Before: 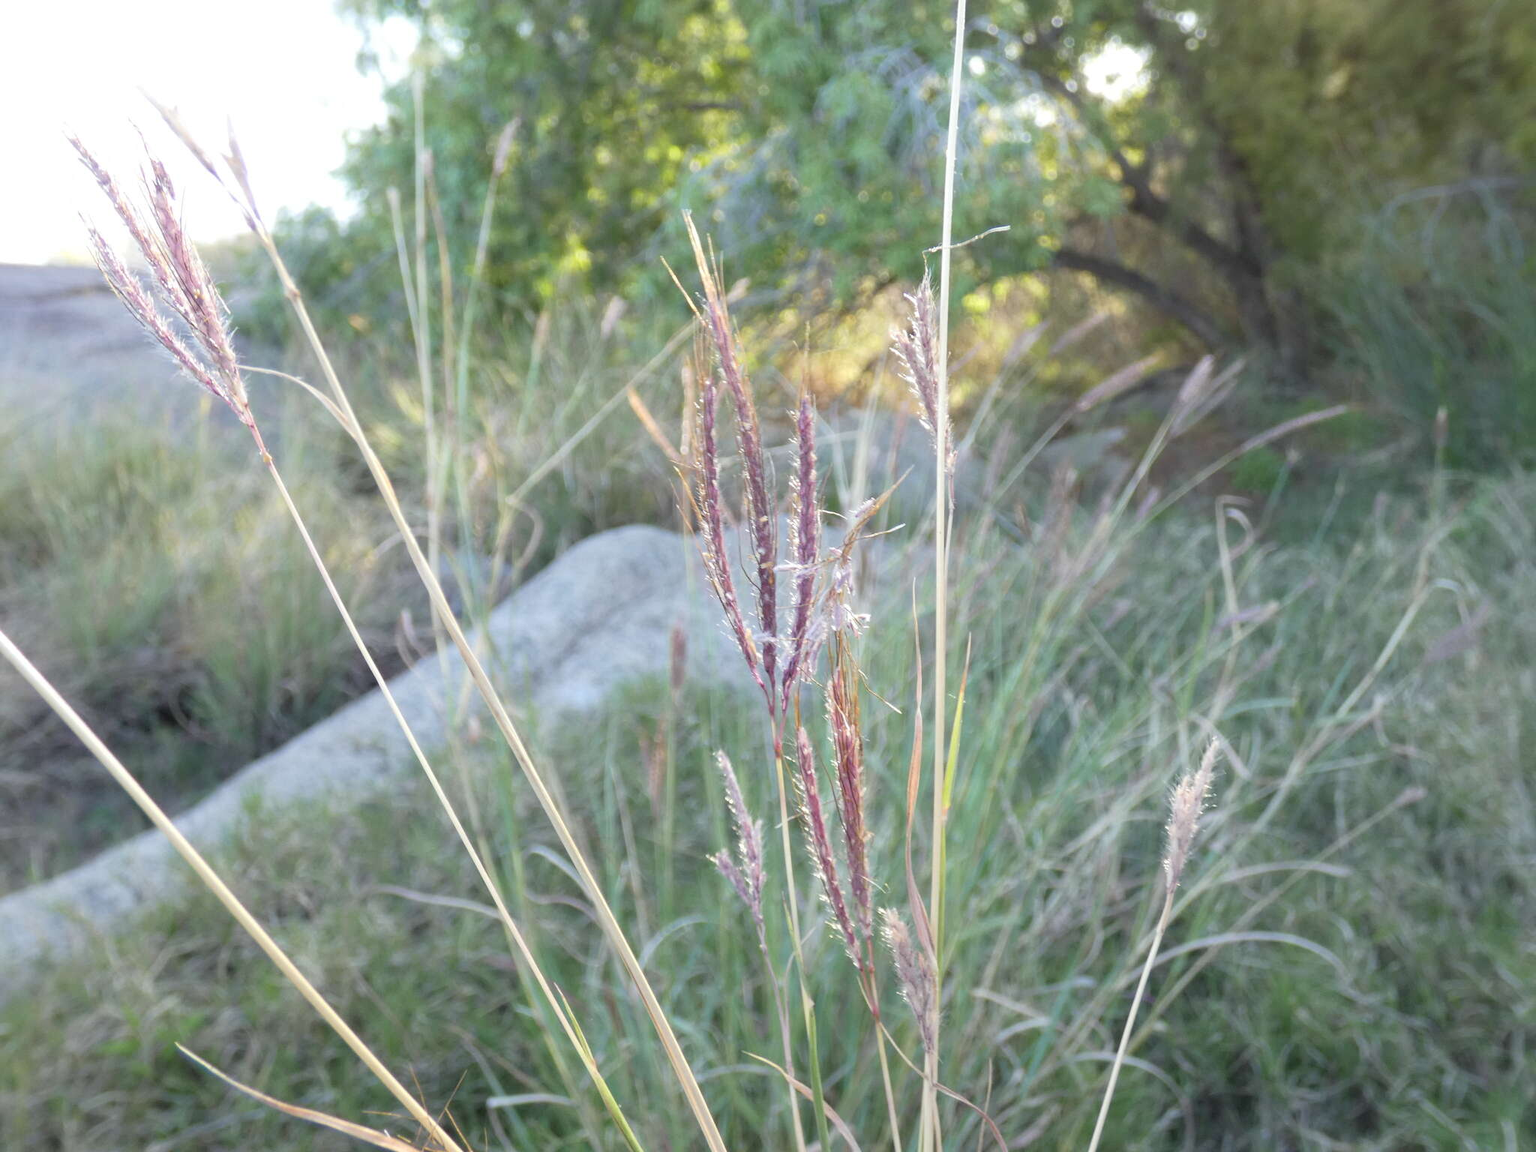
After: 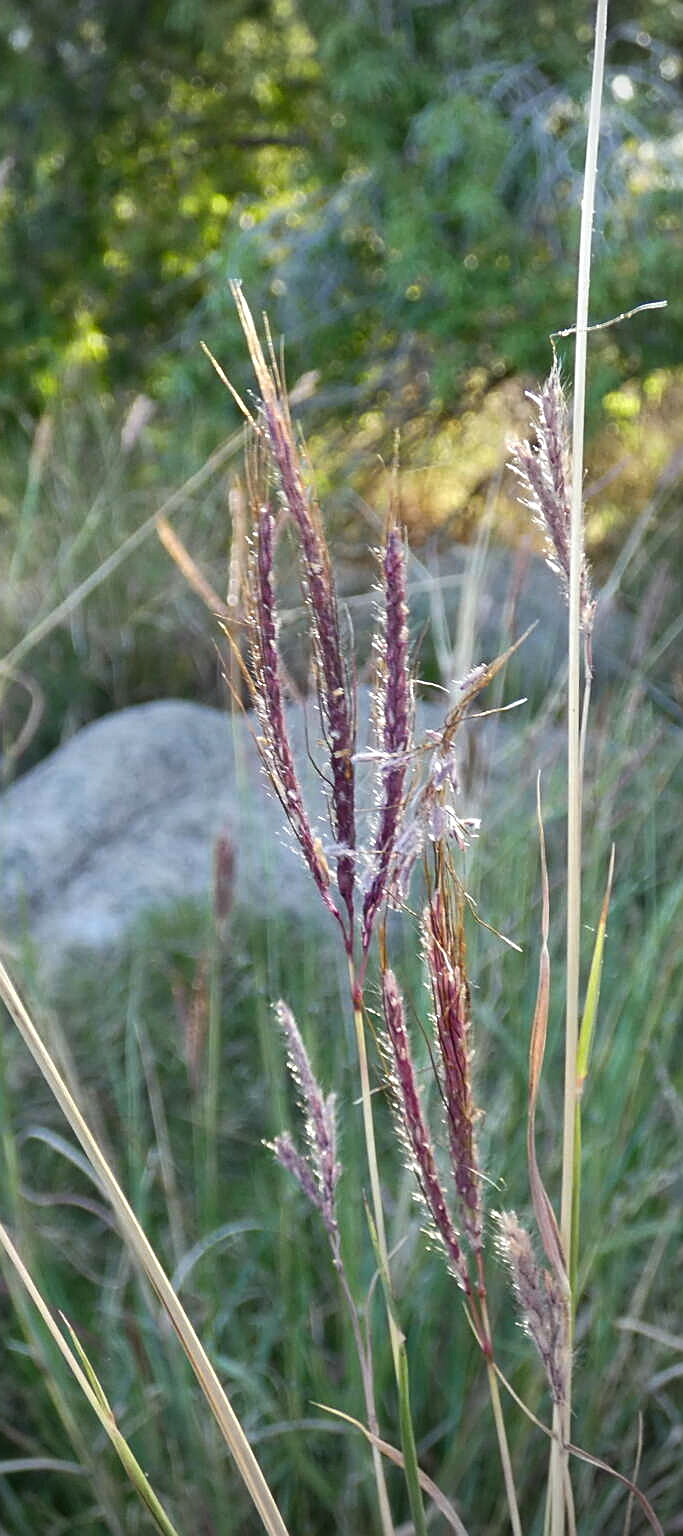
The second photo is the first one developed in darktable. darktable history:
contrast brightness saturation: contrast 0.101, brightness -0.272, saturation 0.146
crop: left 33.221%, right 33.416%
vignetting: on, module defaults
sharpen: on, module defaults
